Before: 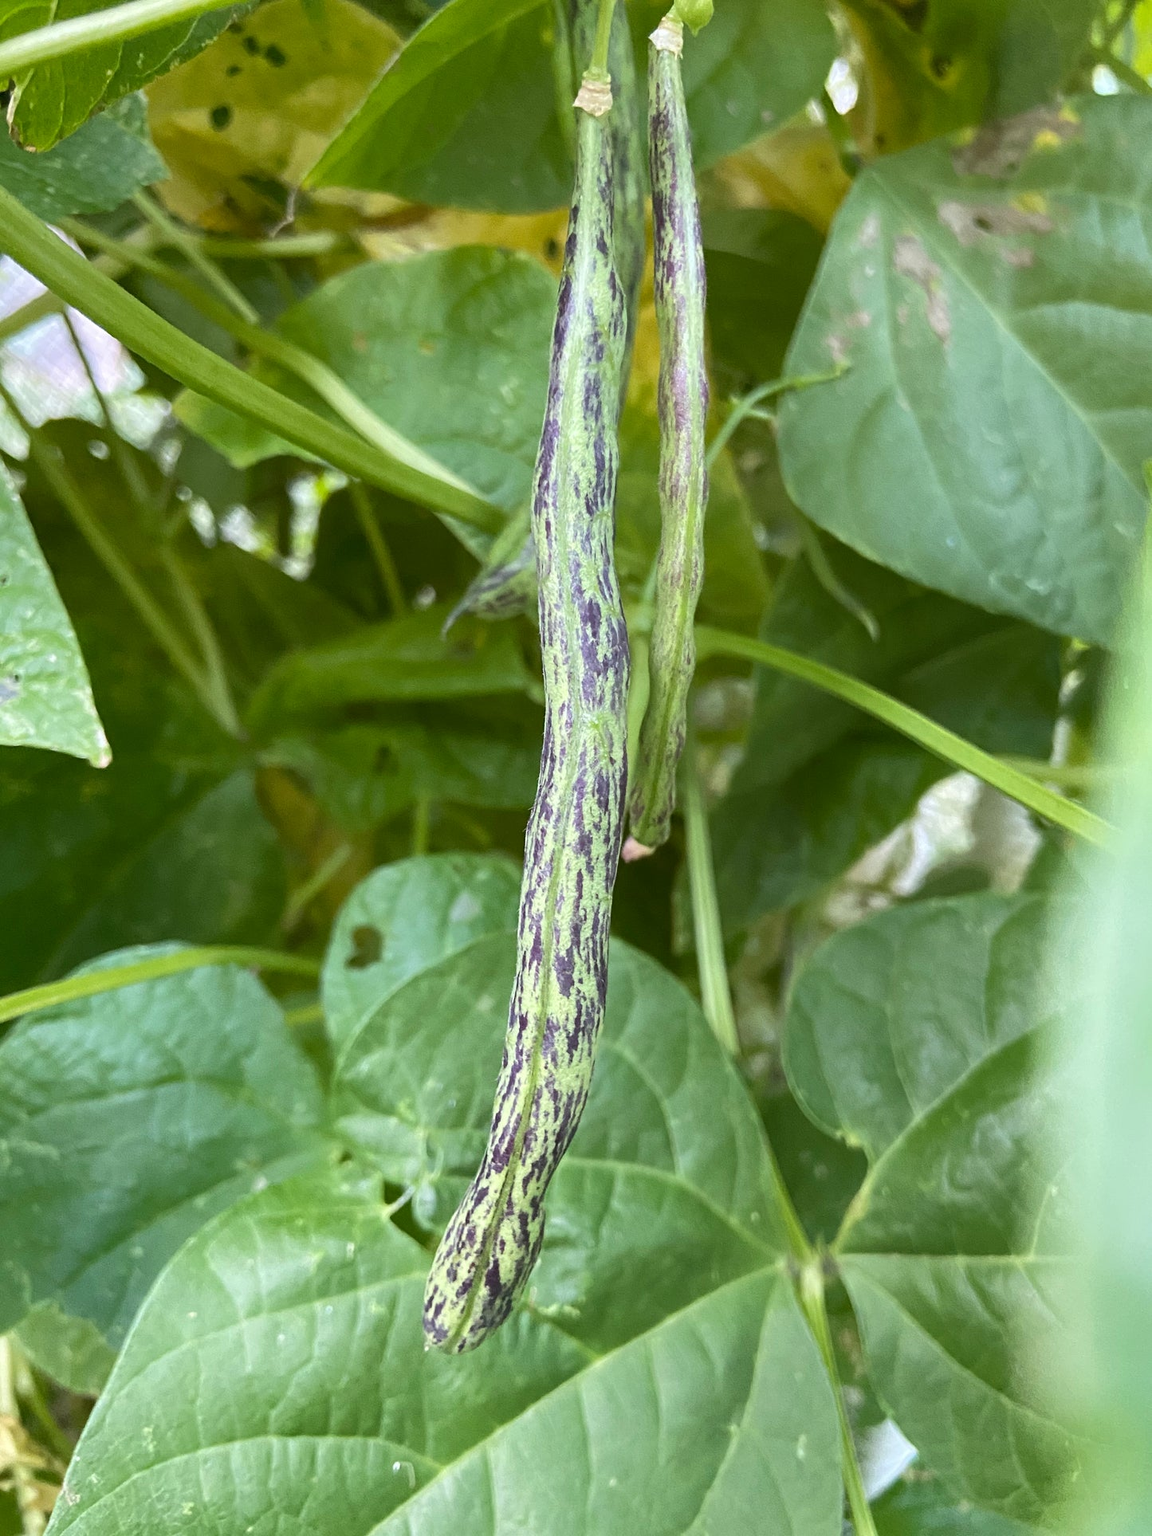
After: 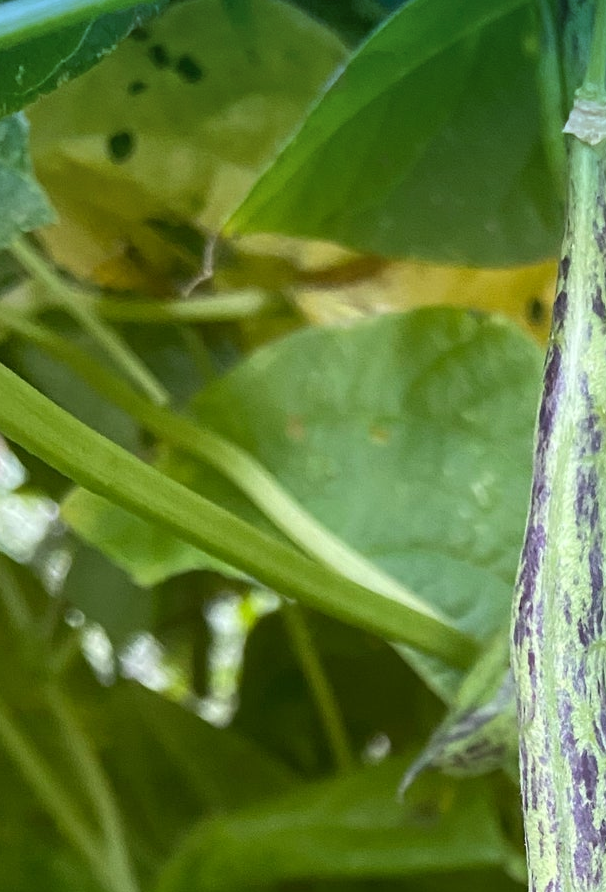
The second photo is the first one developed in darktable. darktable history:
tone equalizer: -7 EV 0.13 EV, smoothing diameter 25%, edges refinement/feathering 10, preserve details guided filter
crop and rotate: left 10.817%, top 0.062%, right 47.194%, bottom 53.626%
graduated density: density 2.02 EV, hardness 44%, rotation 0.374°, offset 8.21, hue 208.8°, saturation 97%
